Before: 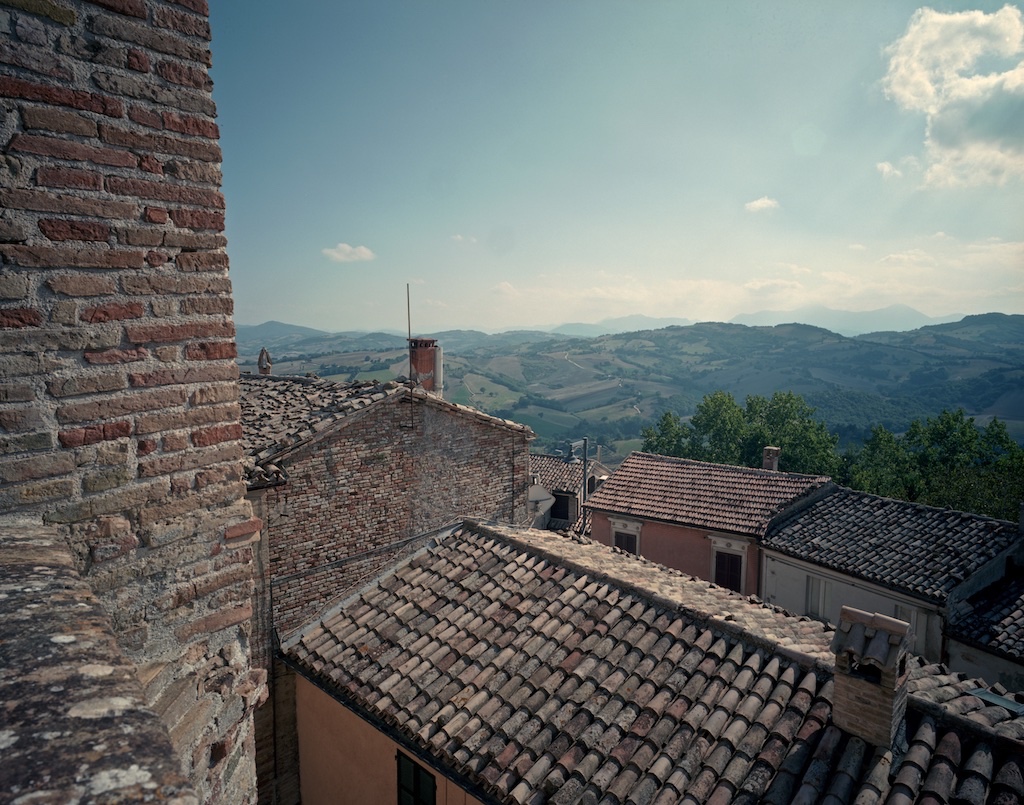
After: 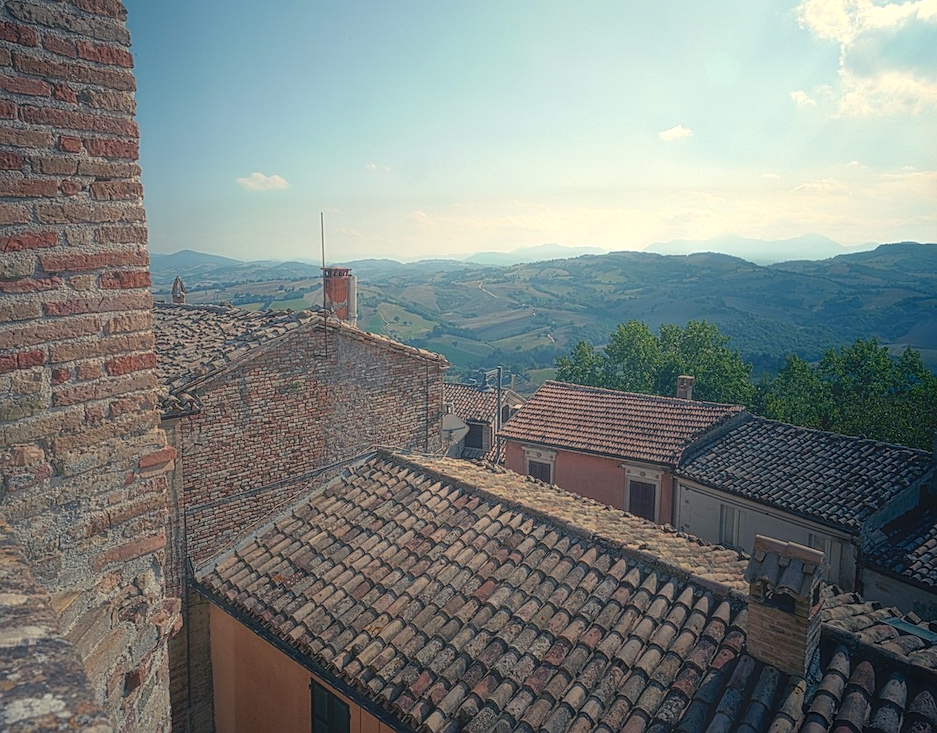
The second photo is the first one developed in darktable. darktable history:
sharpen: amount 0.208
crop and rotate: left 8.491%, top 8.899%
color balance rgb: shadows lift › chroma 0.831%, shadows lift › hue 115.01°, perceptual saturation grading › global saturation 10.24%
local contrast: detail 130%
color correction: highlights a* 0.466, highlights b* 2.71, shadows a* -1.23, shadows b* -4.66
contrast equalizer: octaves 7, y [[0.783, 0.666, 0.575, 0.77, 0.556, 0.501], [0.5 ×6], [0.5 ×6], [0, 0.02, 0.272, 0.399, 0.062, 0], [0 ×6]], mix -0.987
exposure: exposure 0.559 EV, compensate highlight preservation false
